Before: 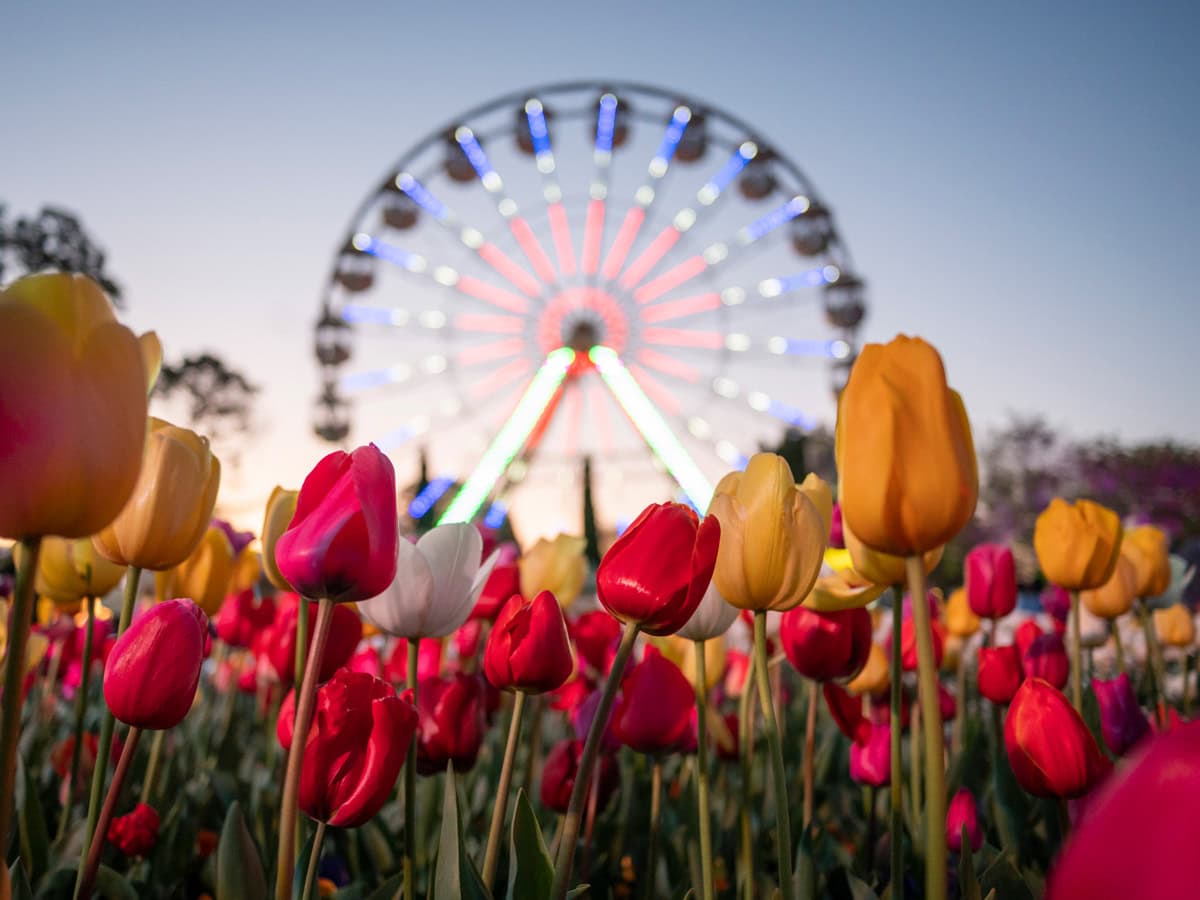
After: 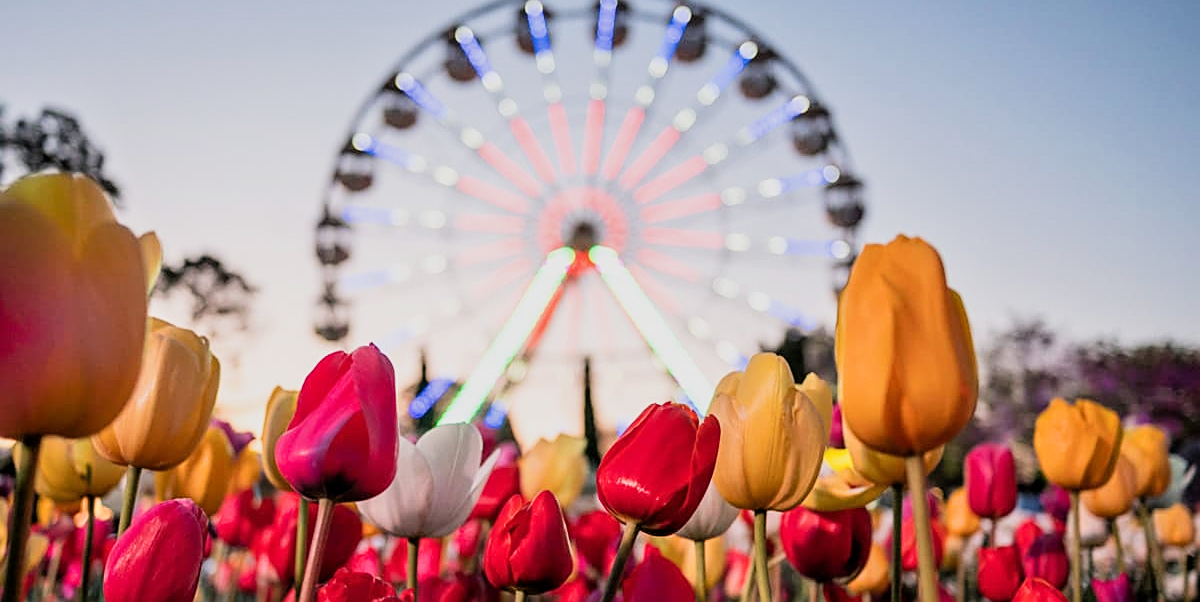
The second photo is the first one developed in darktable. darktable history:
sharpen: on, module defaults
crop: top 11.137%, bottom 21.864%
tone equalizer: -8 EV 0.969 EV, -7 EV 1.03 EV, -6 EV 1.01 EV, -5 EV 0.963 EV, -4 EV 1.02 EV, -3 EV 0.741 EV, -2 EV 0.499 EV, -1 EV 0.256 EV
filmic rgb: black relative exposure -5.09 EV, white relative exposure 3.97 EV, hardness 2.88, contrast 1.405, highlights saturation mix -30.81%
